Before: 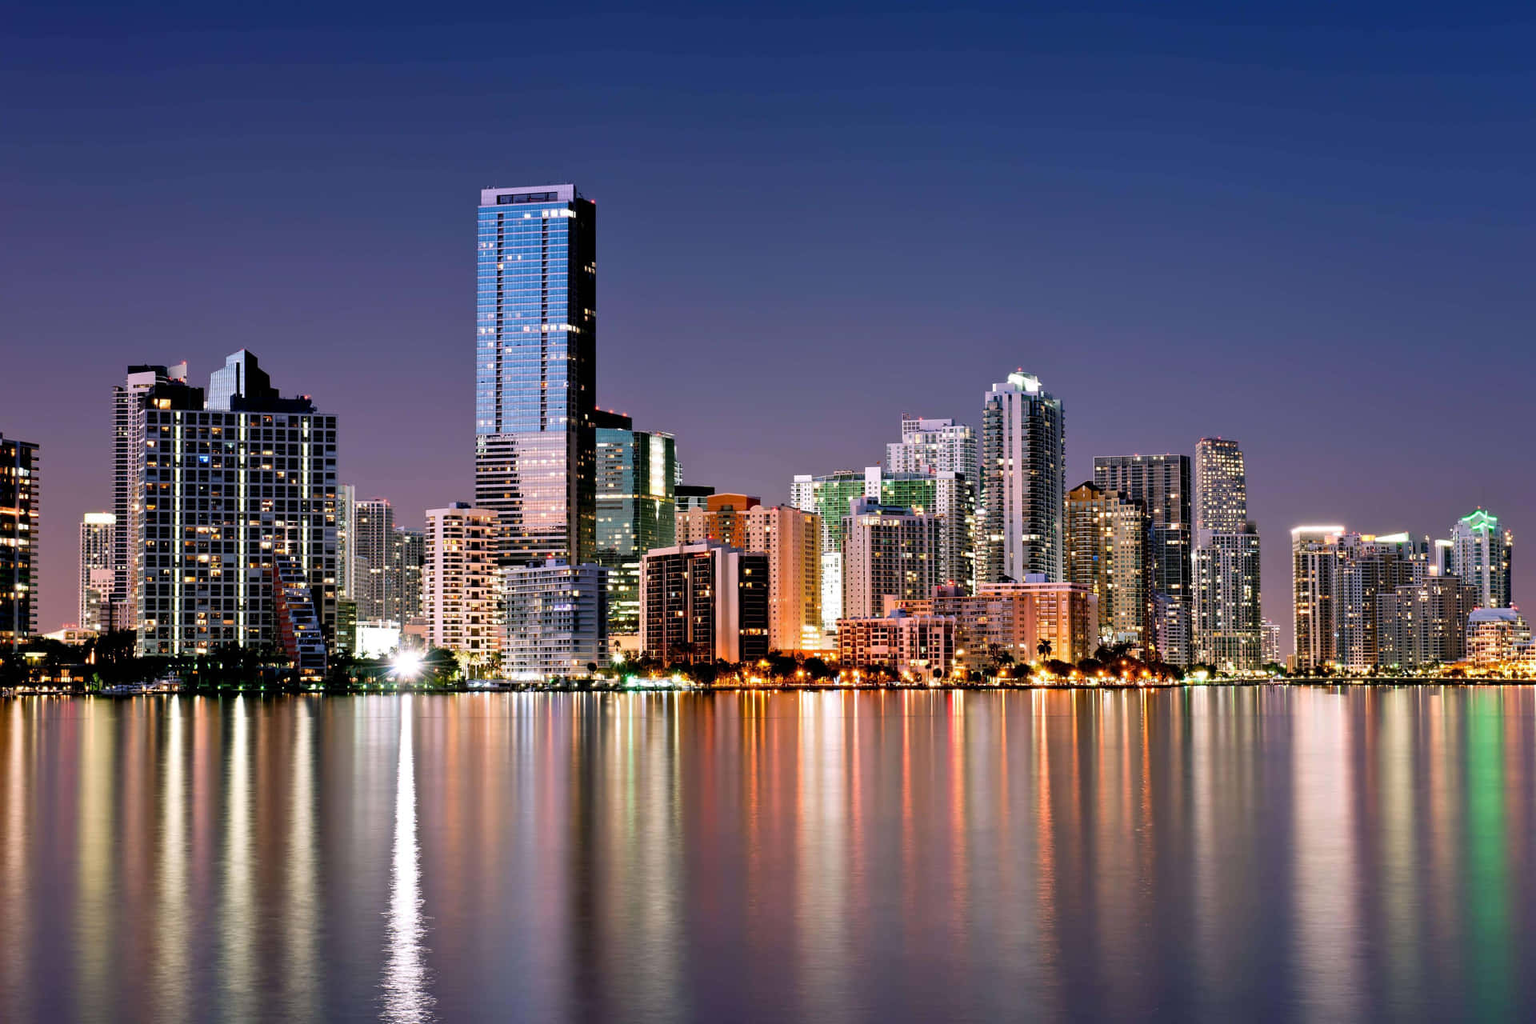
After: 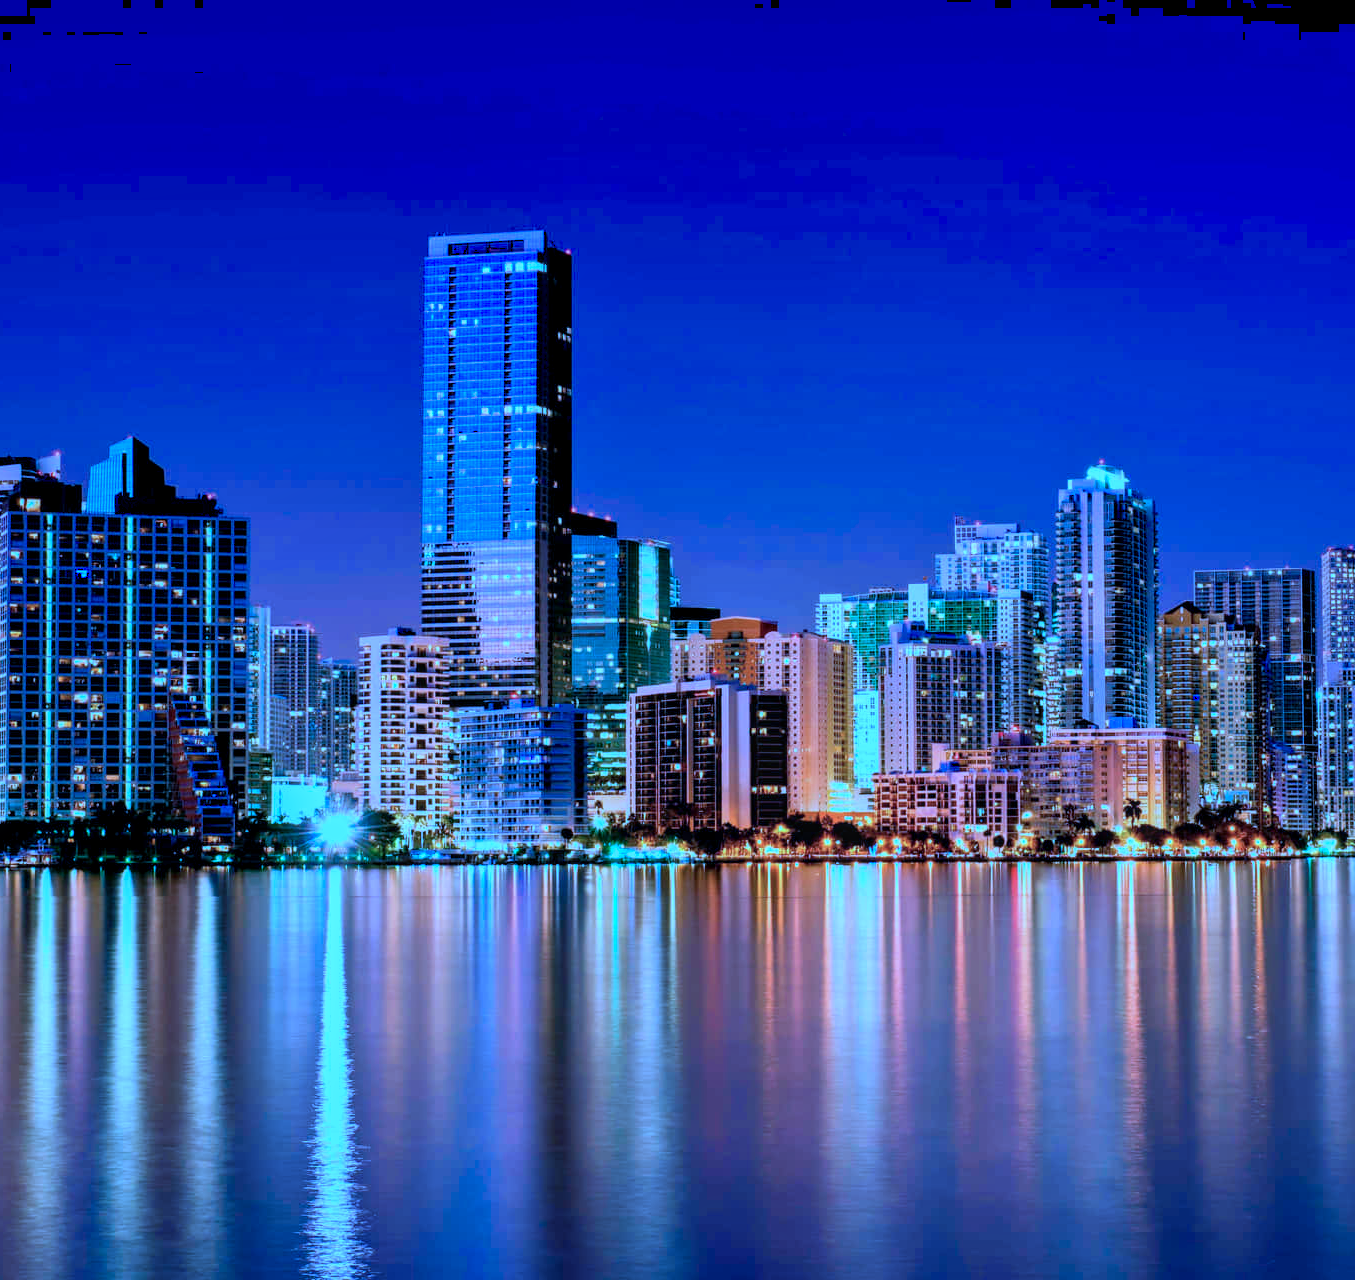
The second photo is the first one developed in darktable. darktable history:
crop and rotate: left 9.035%, right 20.39%
local contrast: on, module defaults
shadows and highlights: radius 125.17, shadows 21.27, highlights -21.8, low approximation 0.01
color calibration: output R [0.994, 0.059, -0.119, 0], output G [-0.036, 1.09, -0.119, 0], output B [0.078, -0.108, 0.961, 0], illuminant as shot in camera, x 0.461, y 0.419, temperature 2697.57 K
